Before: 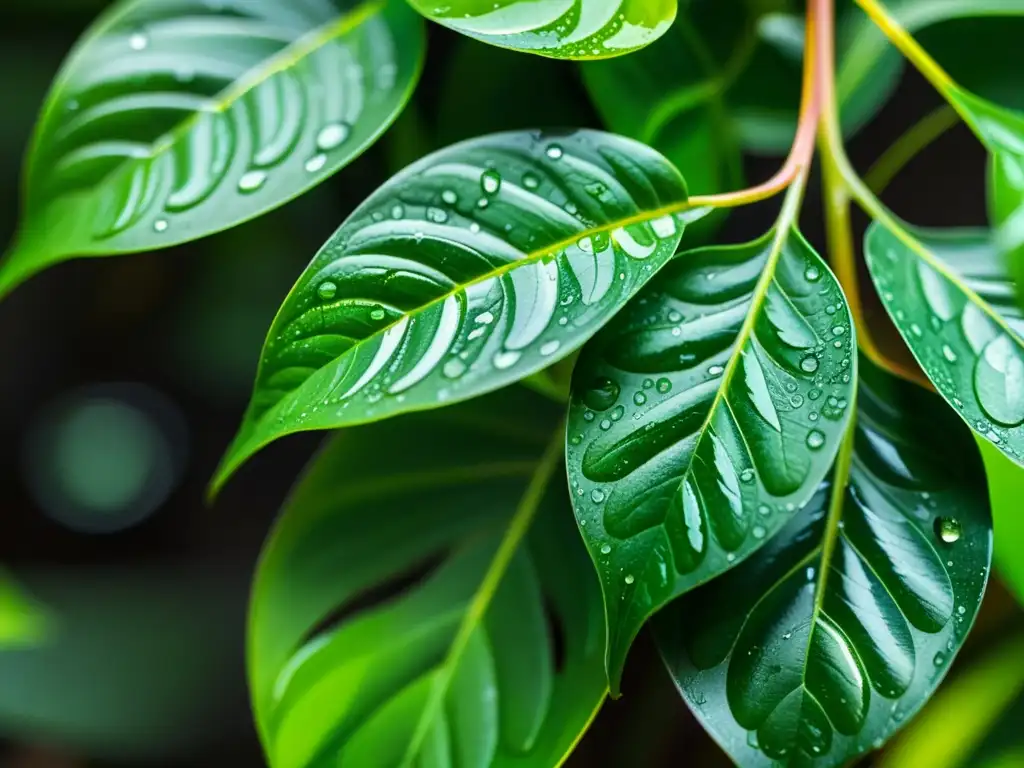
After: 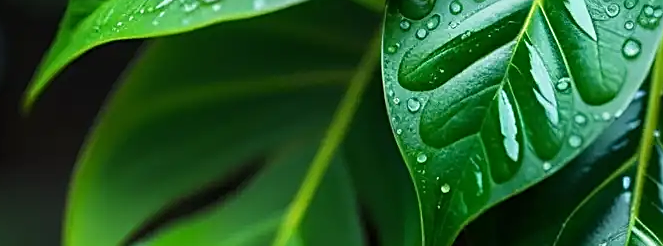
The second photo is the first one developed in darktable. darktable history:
sharpen: on, module defaults
crop: left 18.047%, top 51.04%, right 17.142%, bottom 16.926%
